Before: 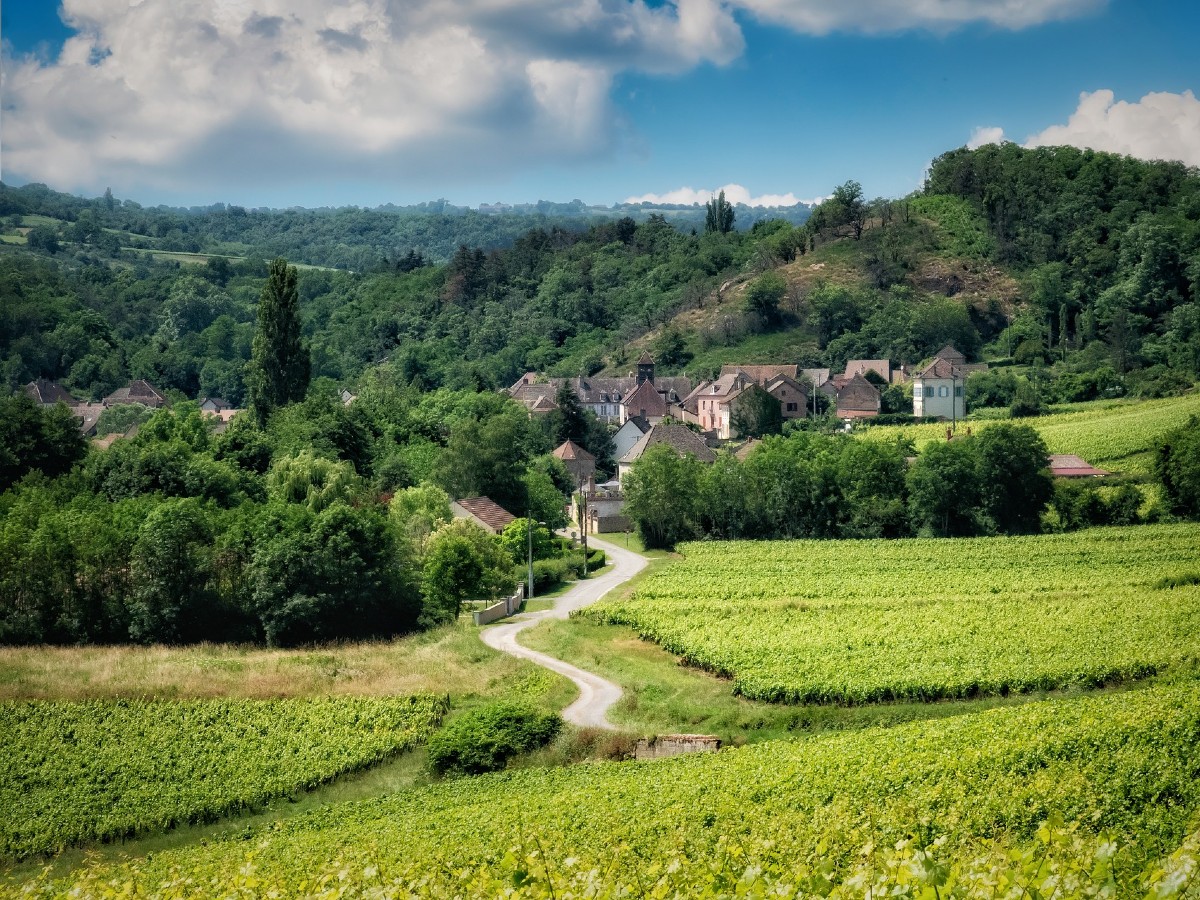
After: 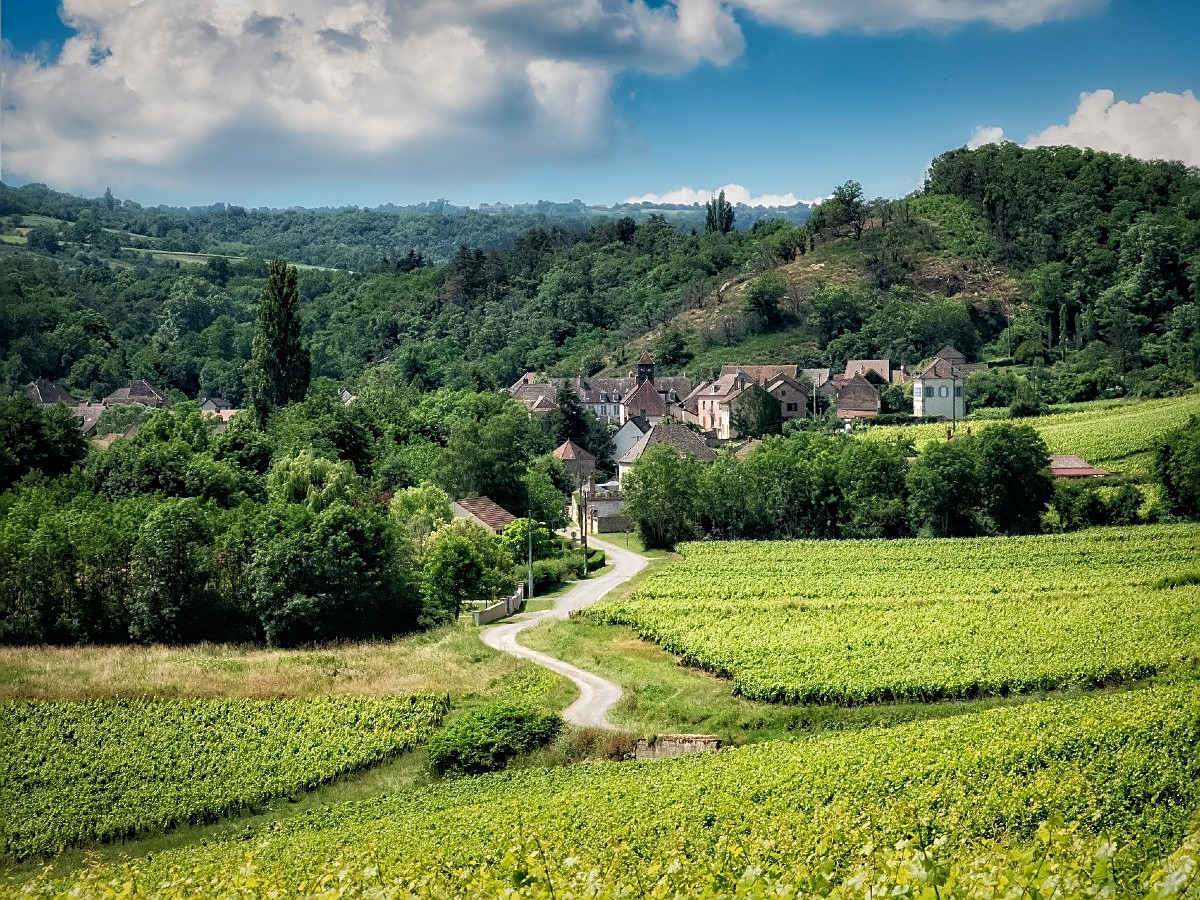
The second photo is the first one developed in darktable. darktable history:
local contrast: highlights 106%, shadows 100%, detail 119%, midtone range 0.2
sharpen: on, module defaults
